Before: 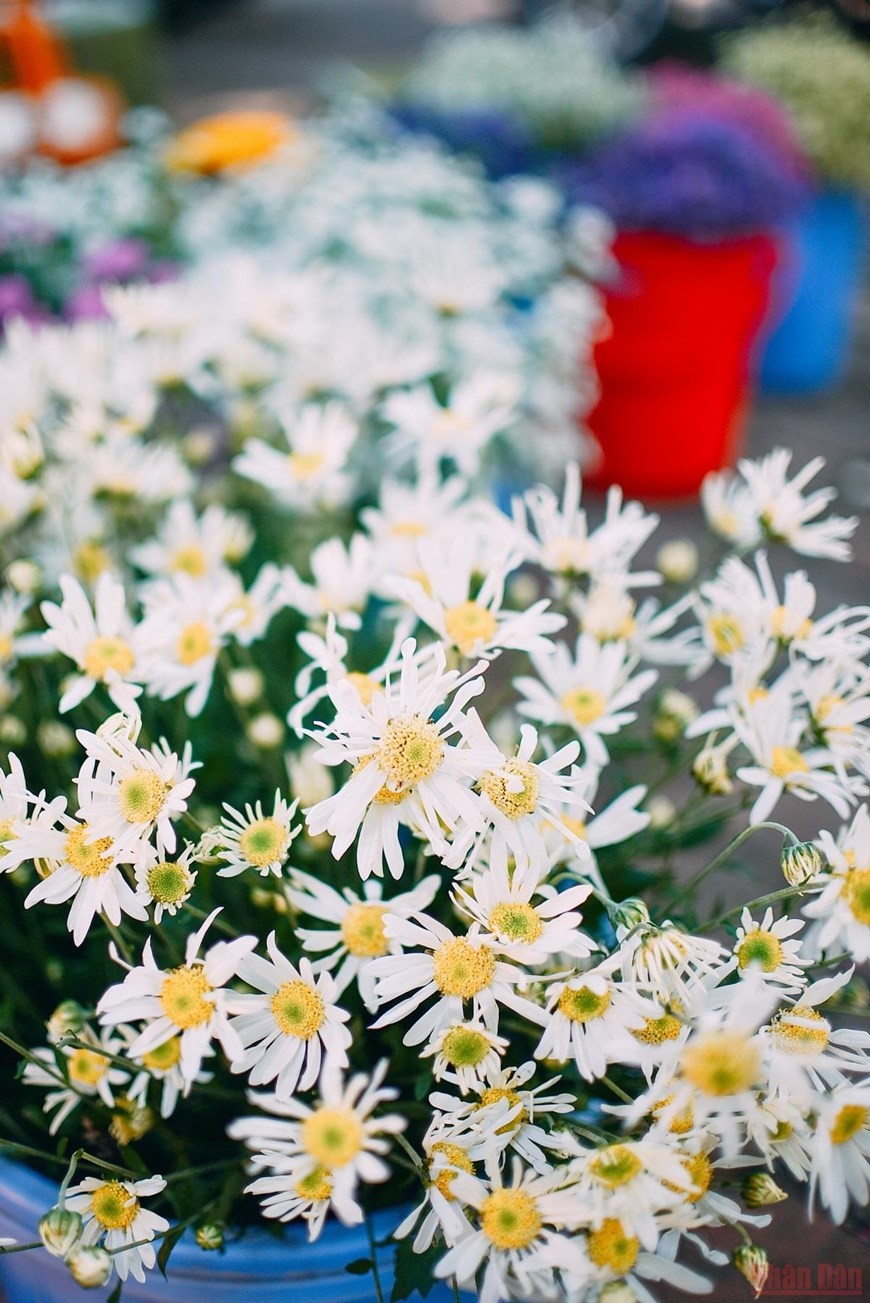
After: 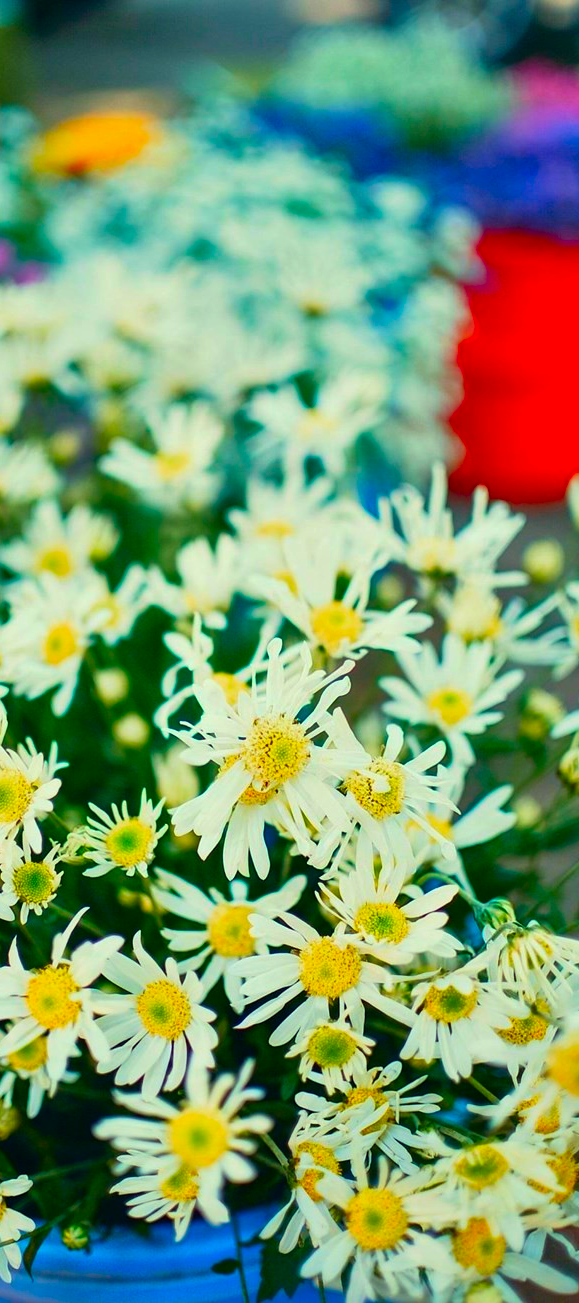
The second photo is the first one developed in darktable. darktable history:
crop: left 15.419%, right 17.914%
shadows and highlights: soften with gaussian
color correction: highlights a* -10.77, highlights b* 9.8, saturation 1.72
velvia: on, module defaults
